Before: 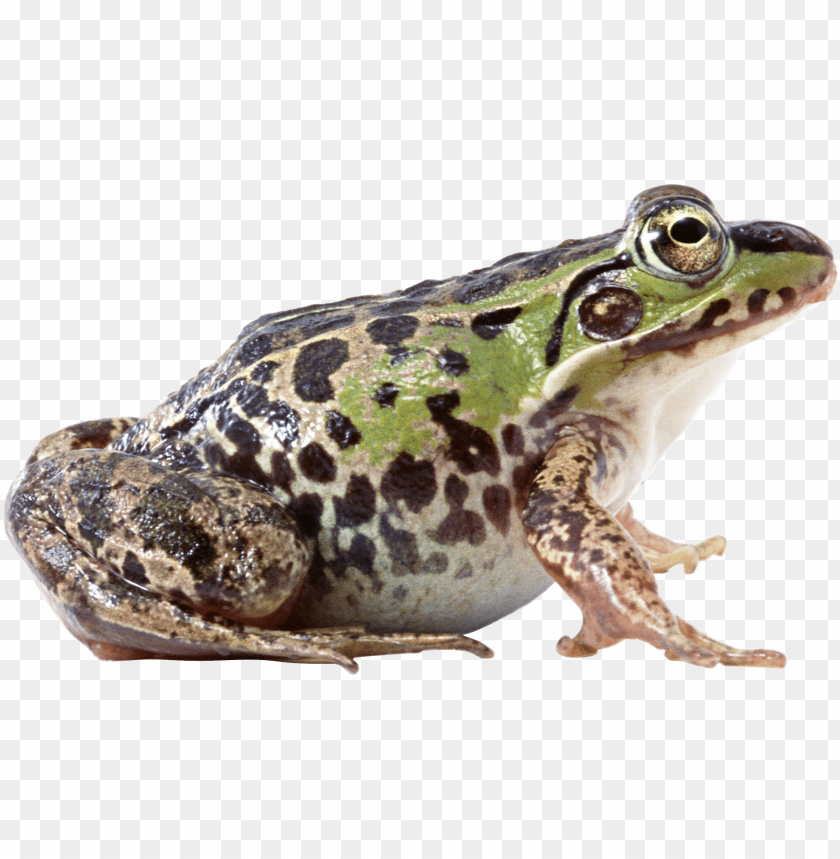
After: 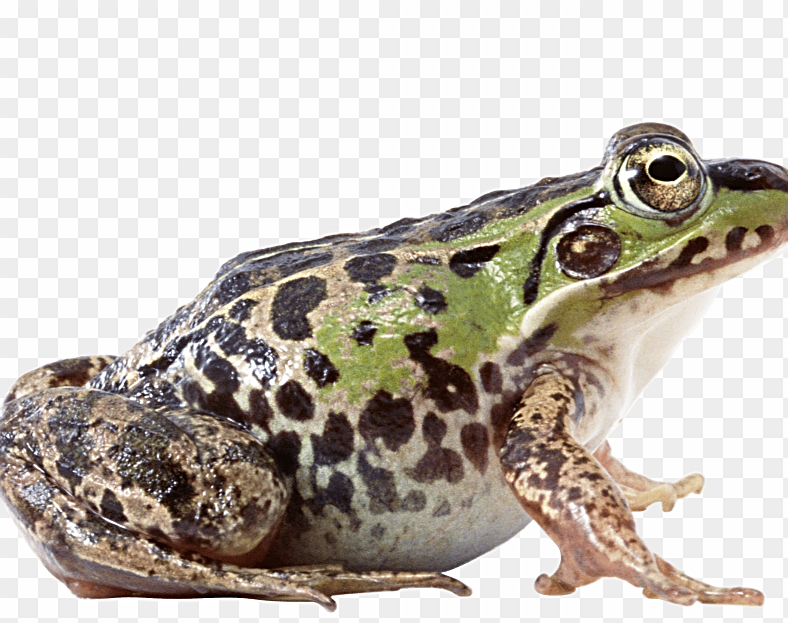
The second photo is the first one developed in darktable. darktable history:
crop: left 2.737%, top 7.287%, right 3.421%, bottom 20.179%
sharpen: on, module defaults
